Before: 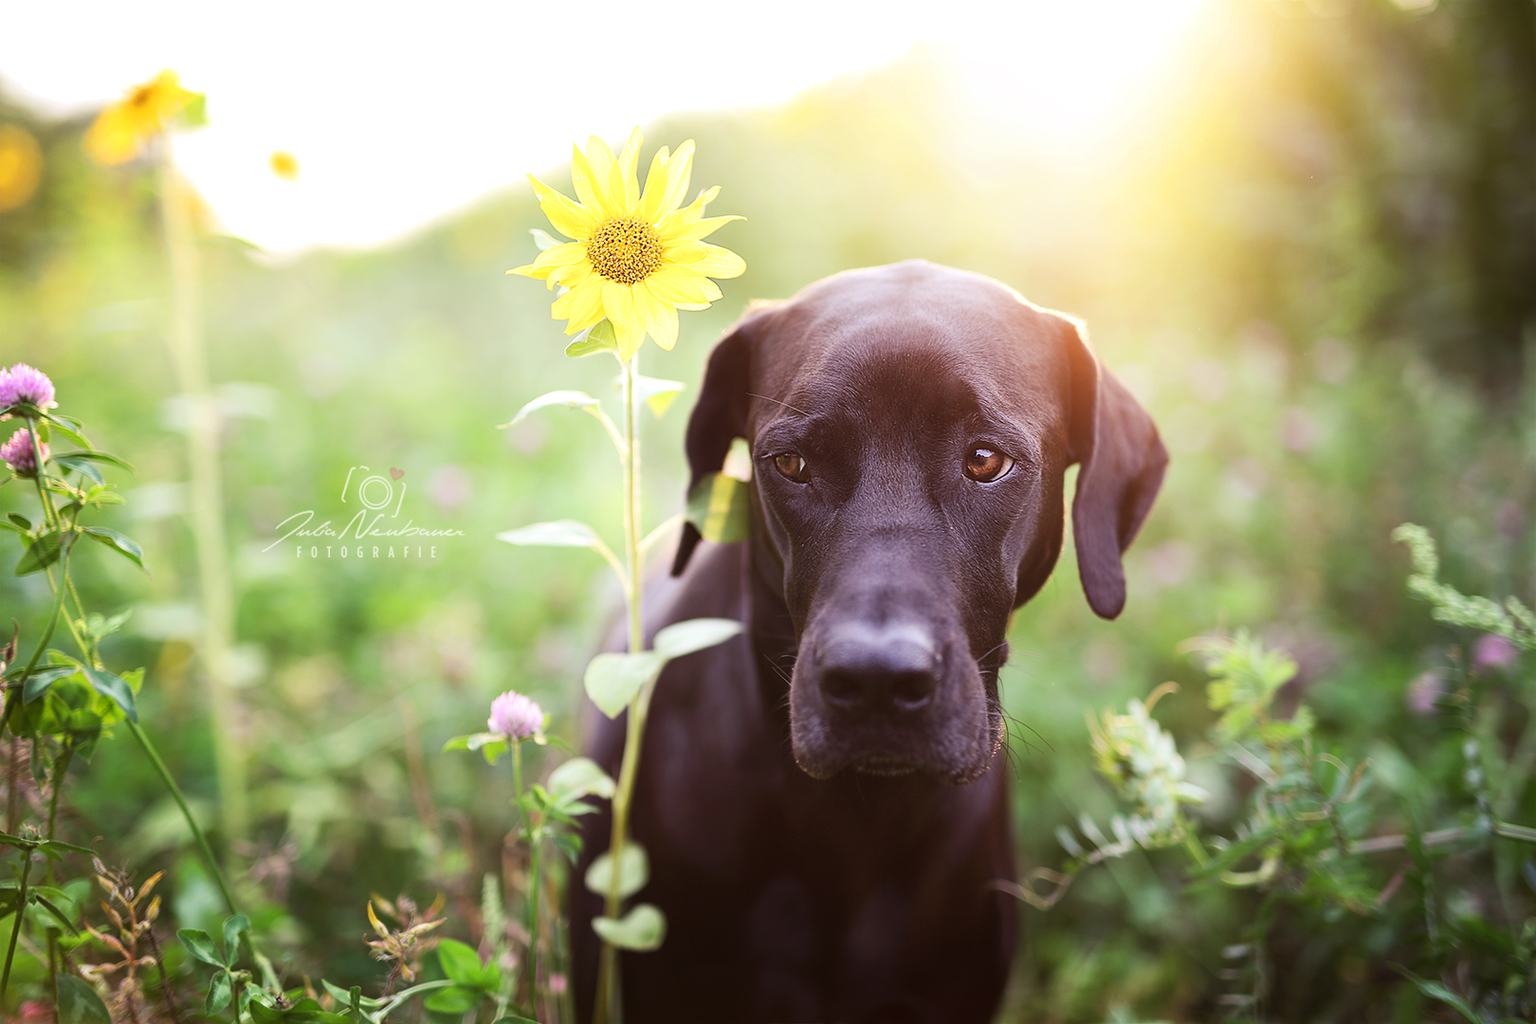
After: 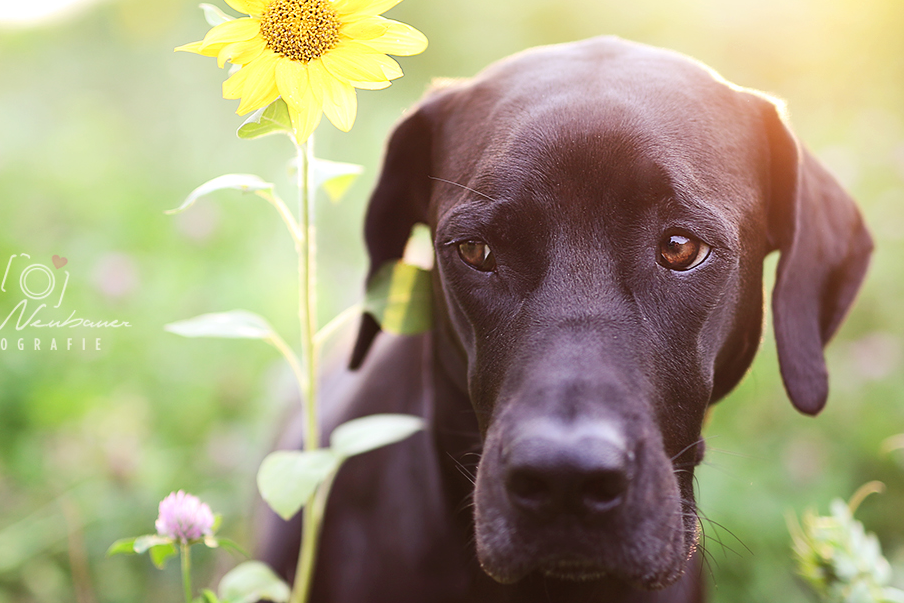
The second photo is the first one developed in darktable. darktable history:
crop and rotate: left 22.209%, top 22.054%, right 21.96%, bottom 22.062%
